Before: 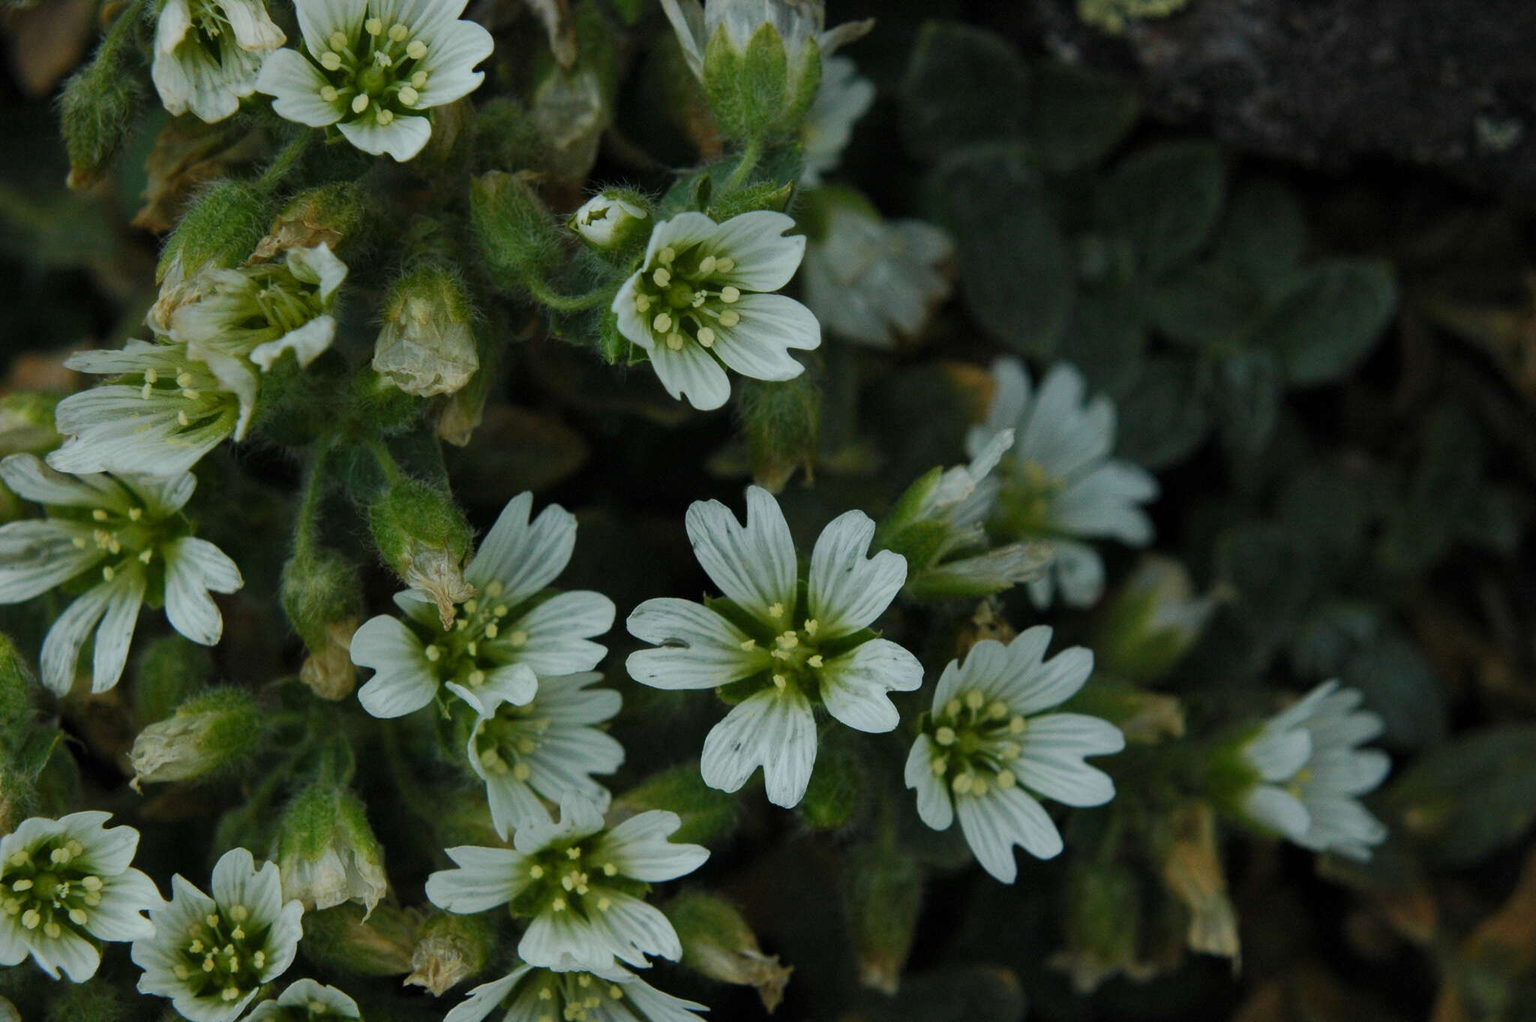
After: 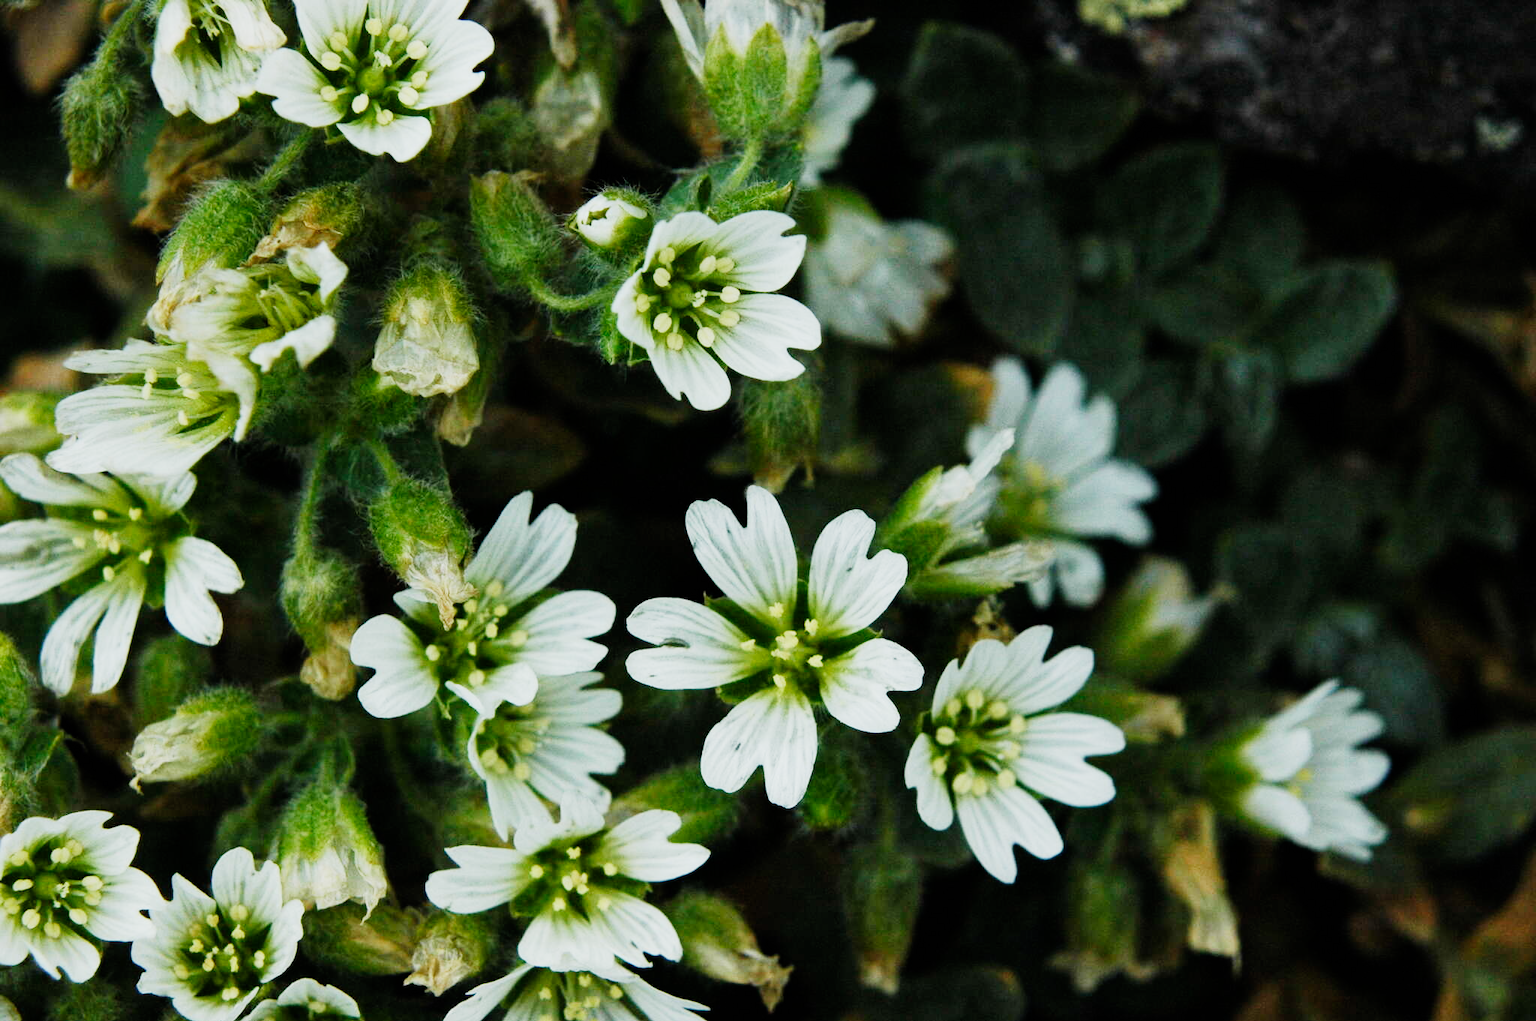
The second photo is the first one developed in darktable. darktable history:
exposure: black level correction 0.001, exposure 1.398 EV, compensate exposure bias true, compensate highlight preservation false
sigmoid: contrast 1.69, skew -0.23, preserve hue 0%, red attenuation 0.1, red rotation 0.035, green attenuation 0.1, green rotation -0.017, blue attenuation 0.15, blue rotation -0.052, base primaries Rec2020
